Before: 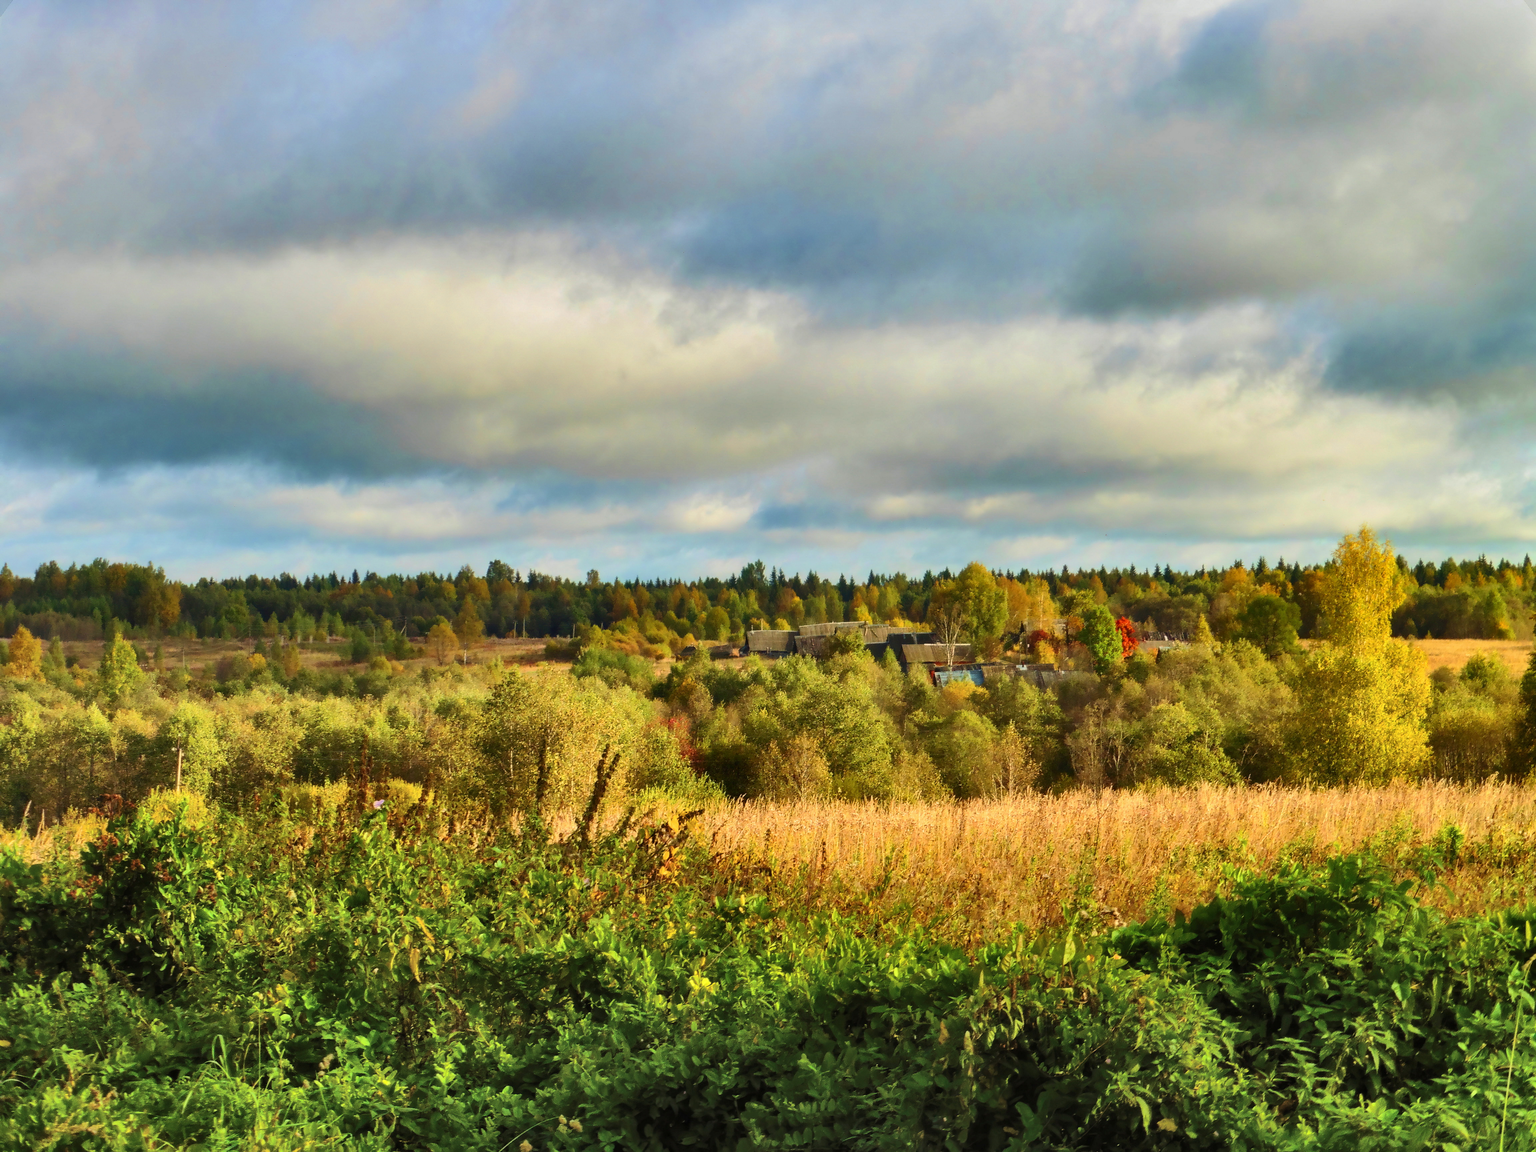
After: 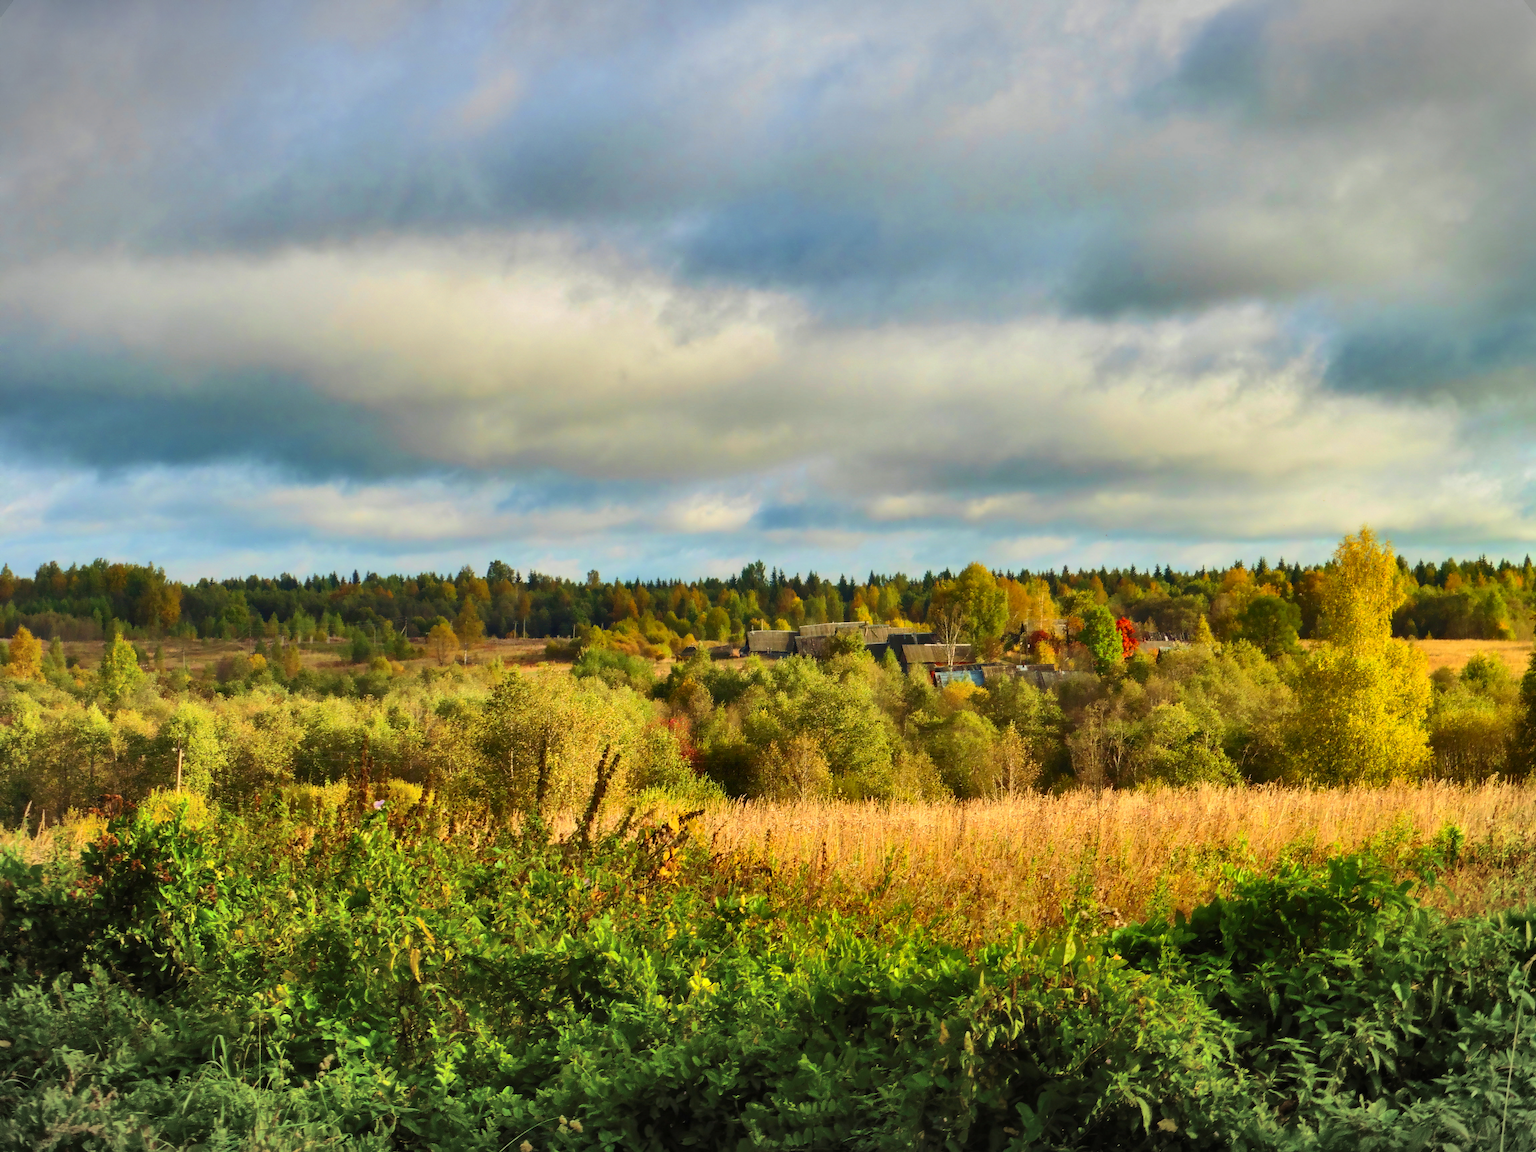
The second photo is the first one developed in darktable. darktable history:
vignetting: fall-off start 100.26%, width/height ratio 1.322
color correction: highlights b* -0.048, saturation 1.07
